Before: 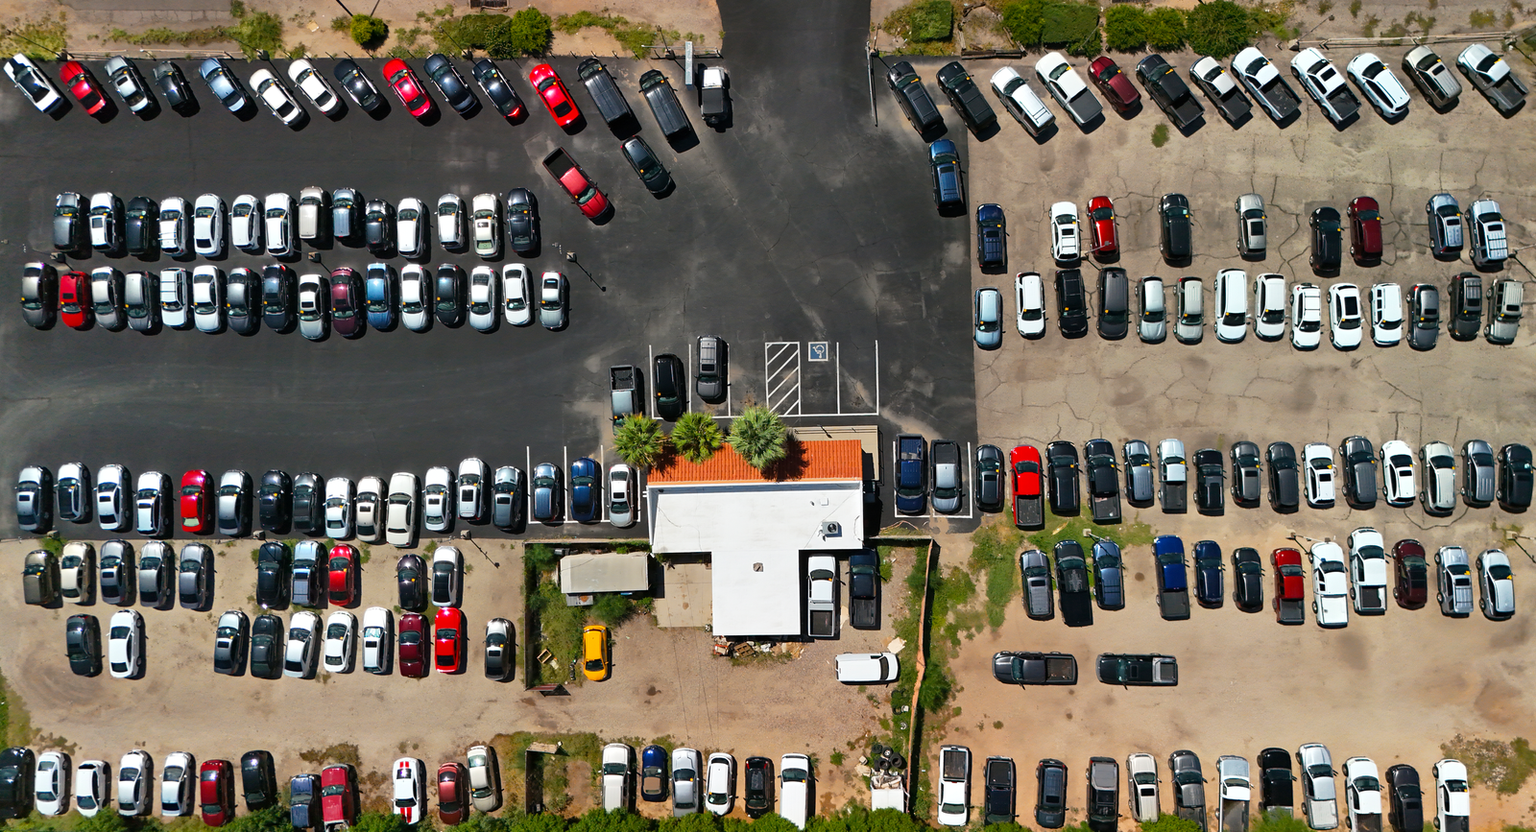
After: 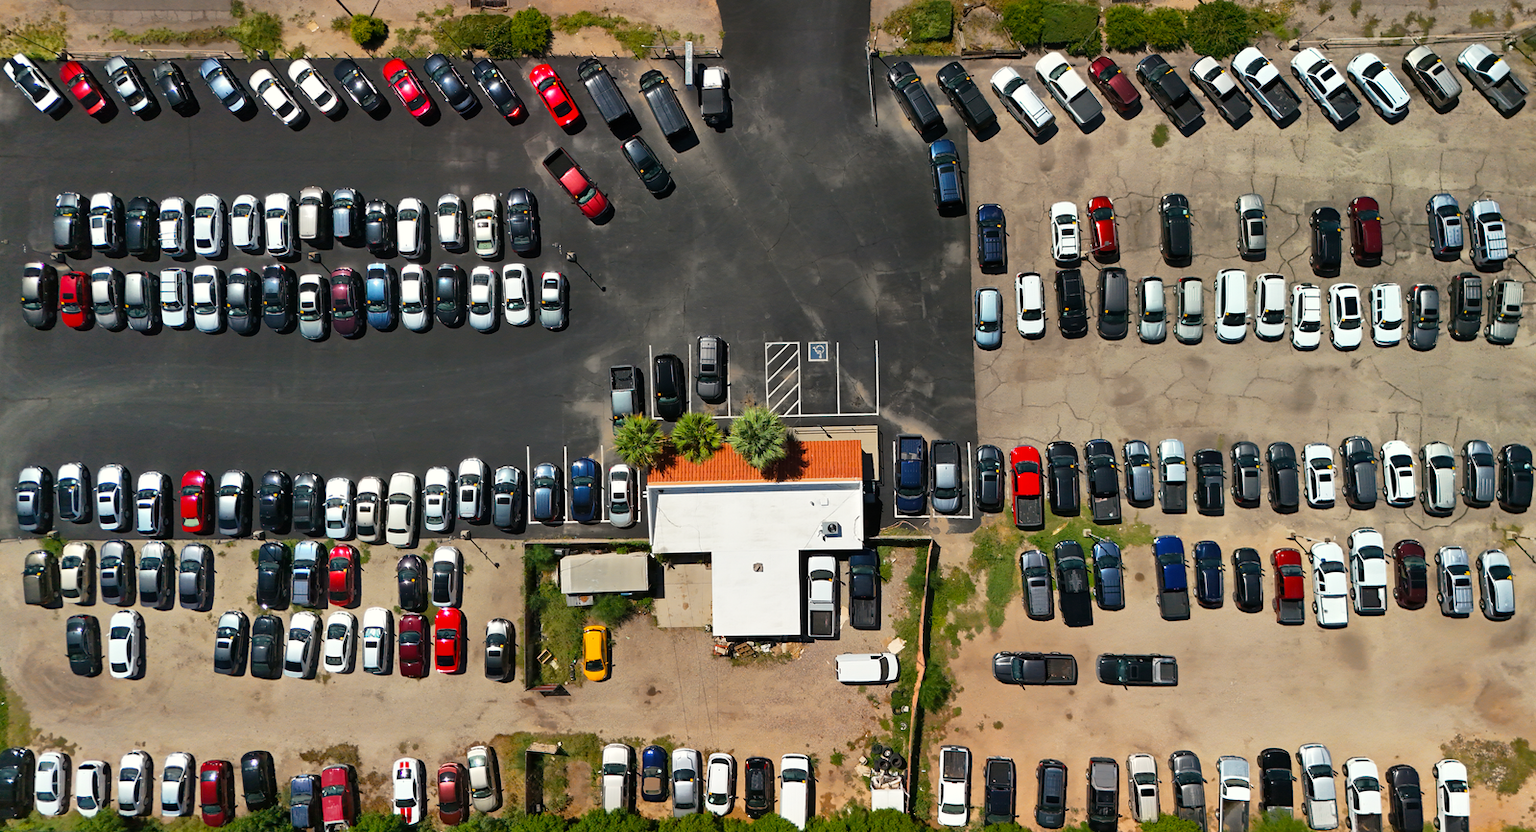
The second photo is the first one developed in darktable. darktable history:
color correction: highlights b* 3.04
